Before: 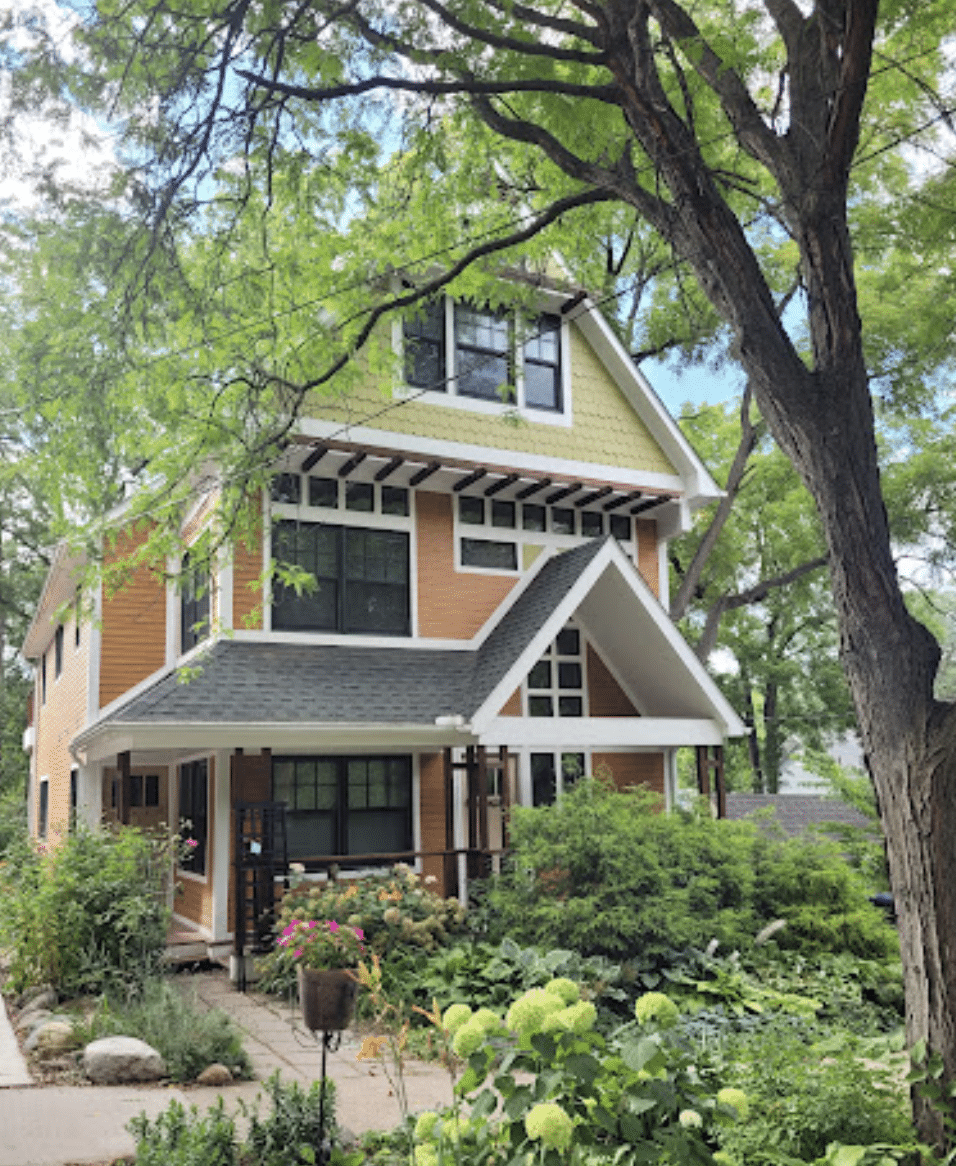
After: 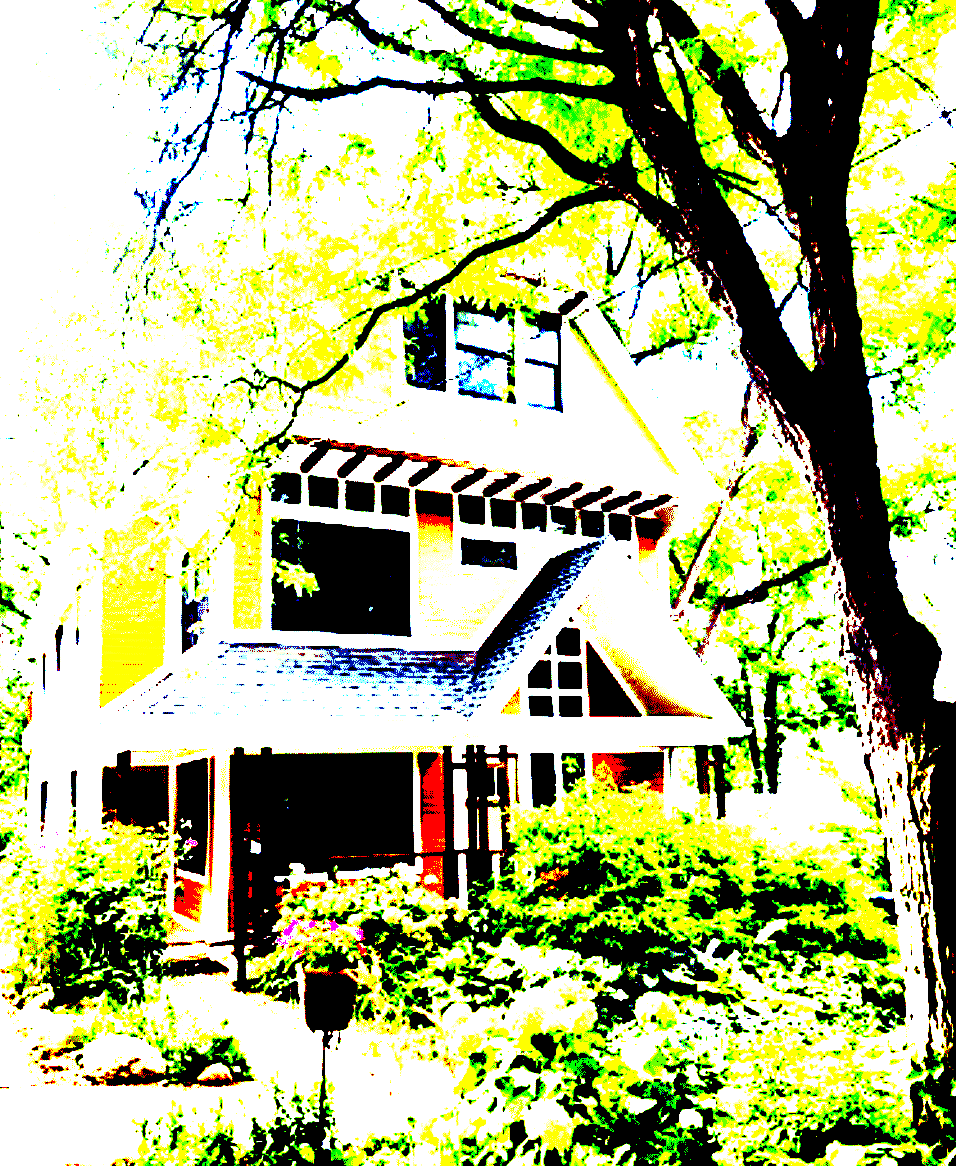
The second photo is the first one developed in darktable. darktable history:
exposure: black level correction 0.1, exposure 3.103 EV, compensate highlight preservation false
